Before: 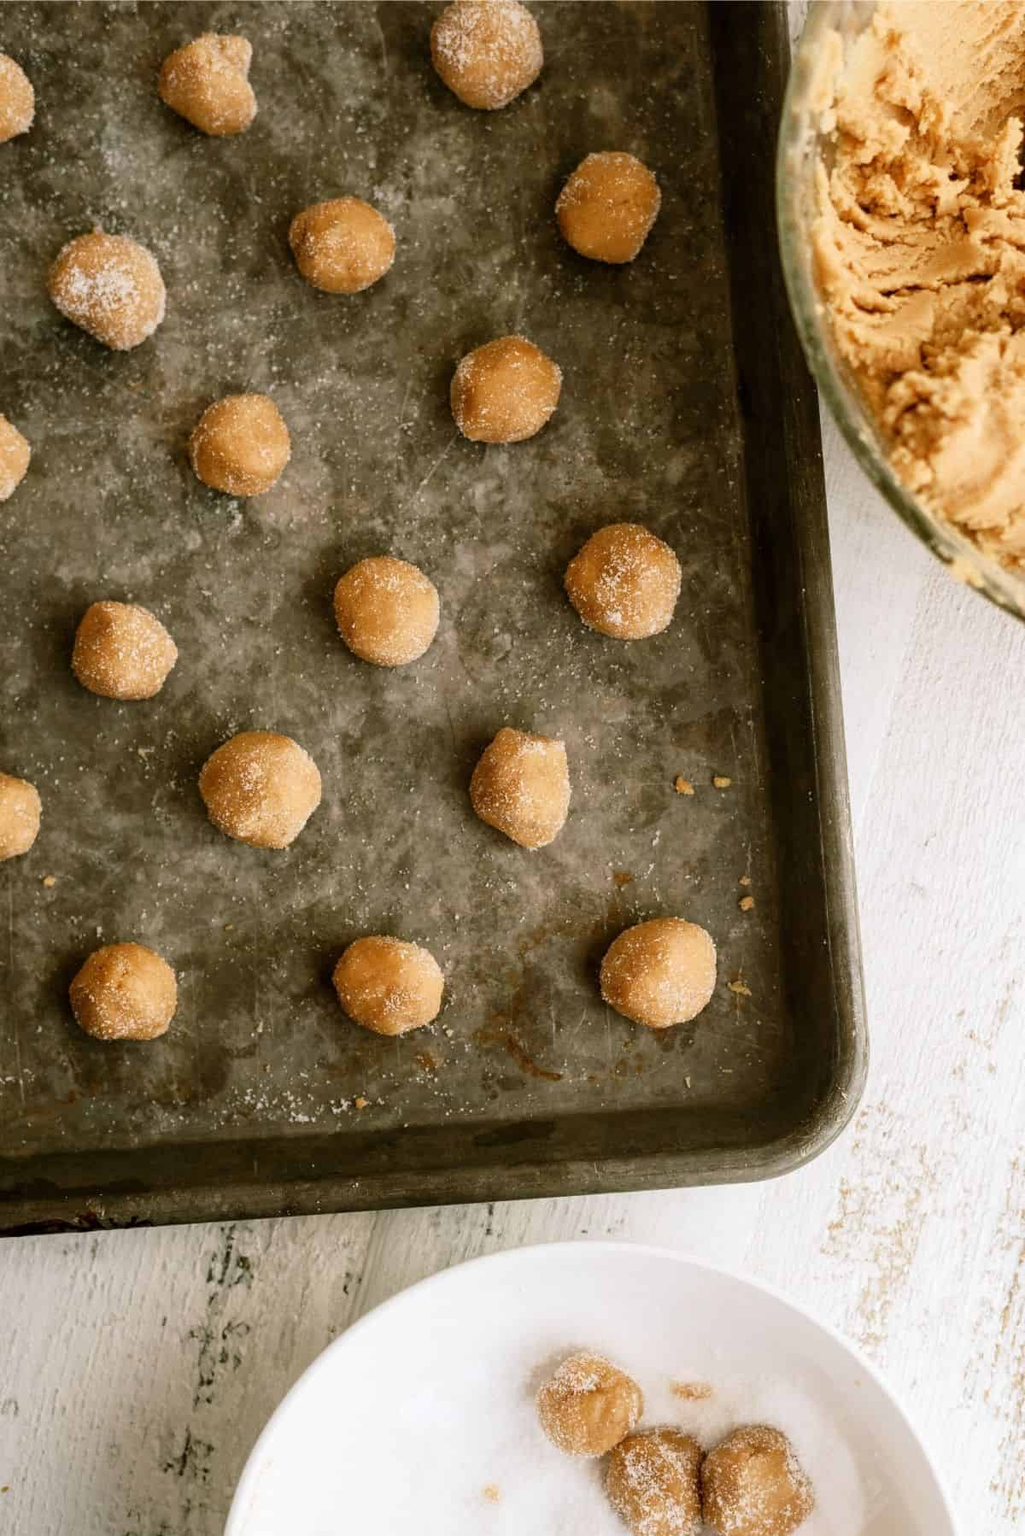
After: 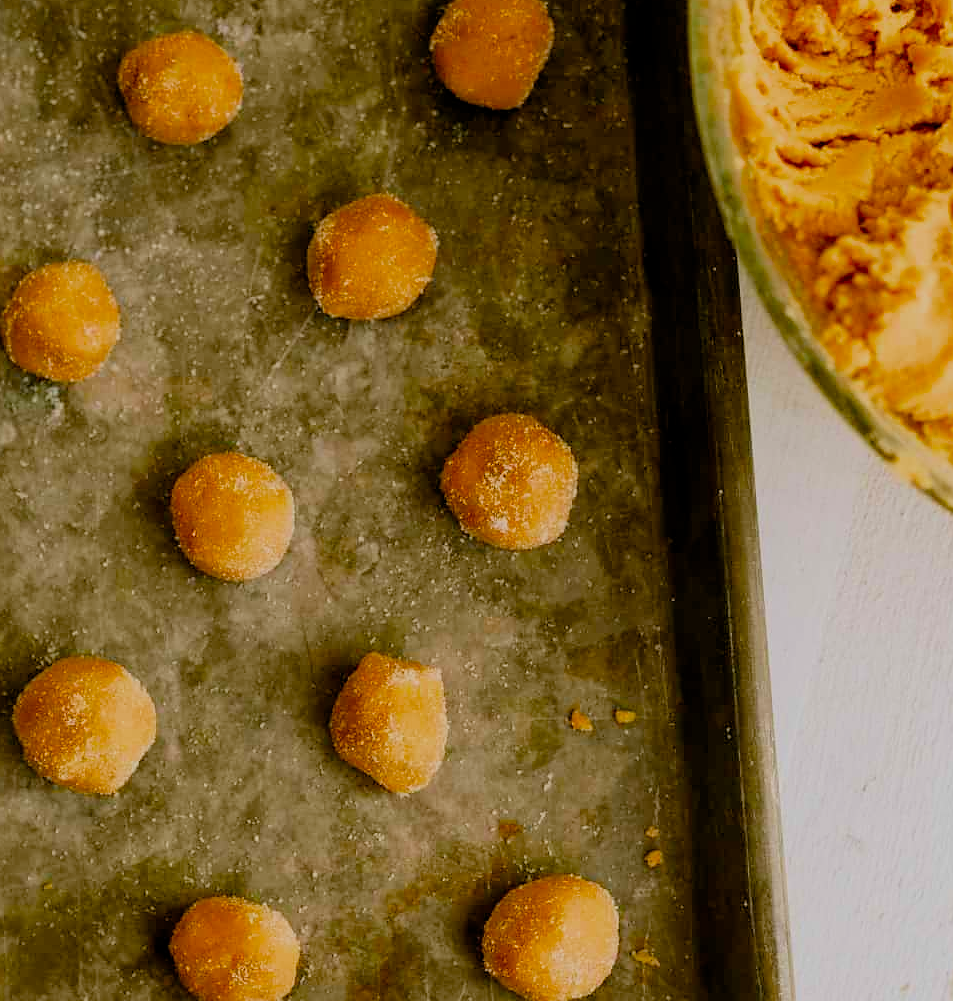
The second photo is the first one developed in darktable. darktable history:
color balance rgb: perceptual saturation grading › global saturation 20%, global vibrance 20%
filmic rgb: black relative exposure -8.79 EV, white relative exposure 4.98 EV, threshold 6 EV, target black luminance 0%, hardness 3.77, latitude 66.34%, contrast 0.822, highlights saturation mix 10%, shadows ↔ highlights balance 20%, add noise in highlights 0.1, color science v4 (2020), iterations of high-quality reconstruction 0, type of noise poissonian, enable highlight reconstruction true
sharpen: radius 0.969, amount 0.604
crop: left 18.38%, top 11.092%, right 2.134%, bottom 33.217%
